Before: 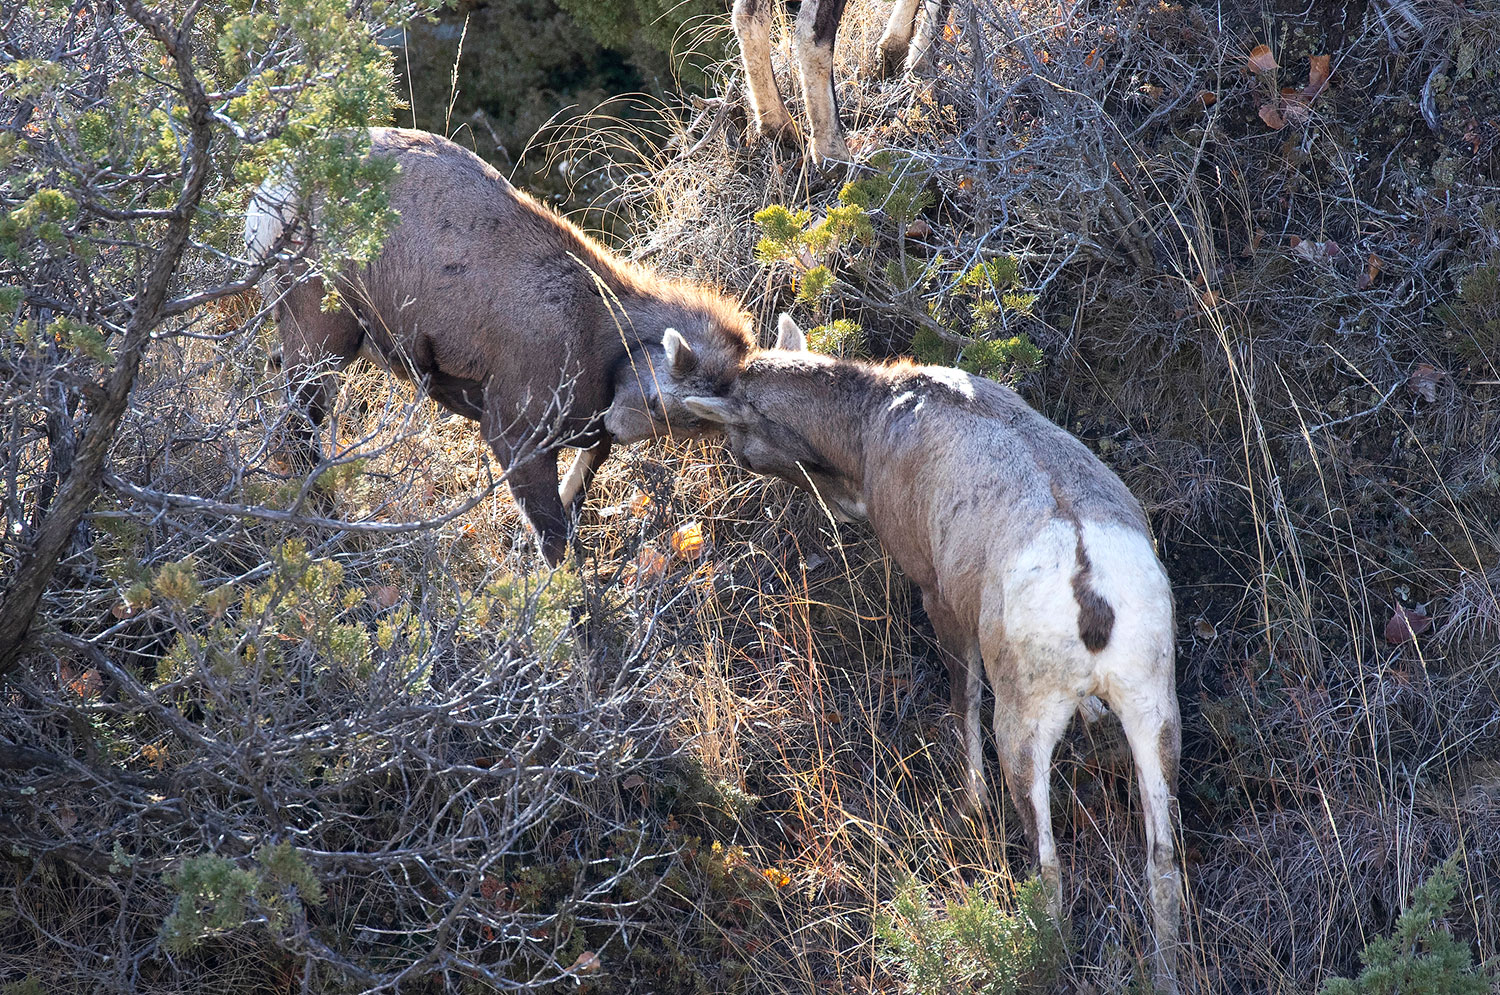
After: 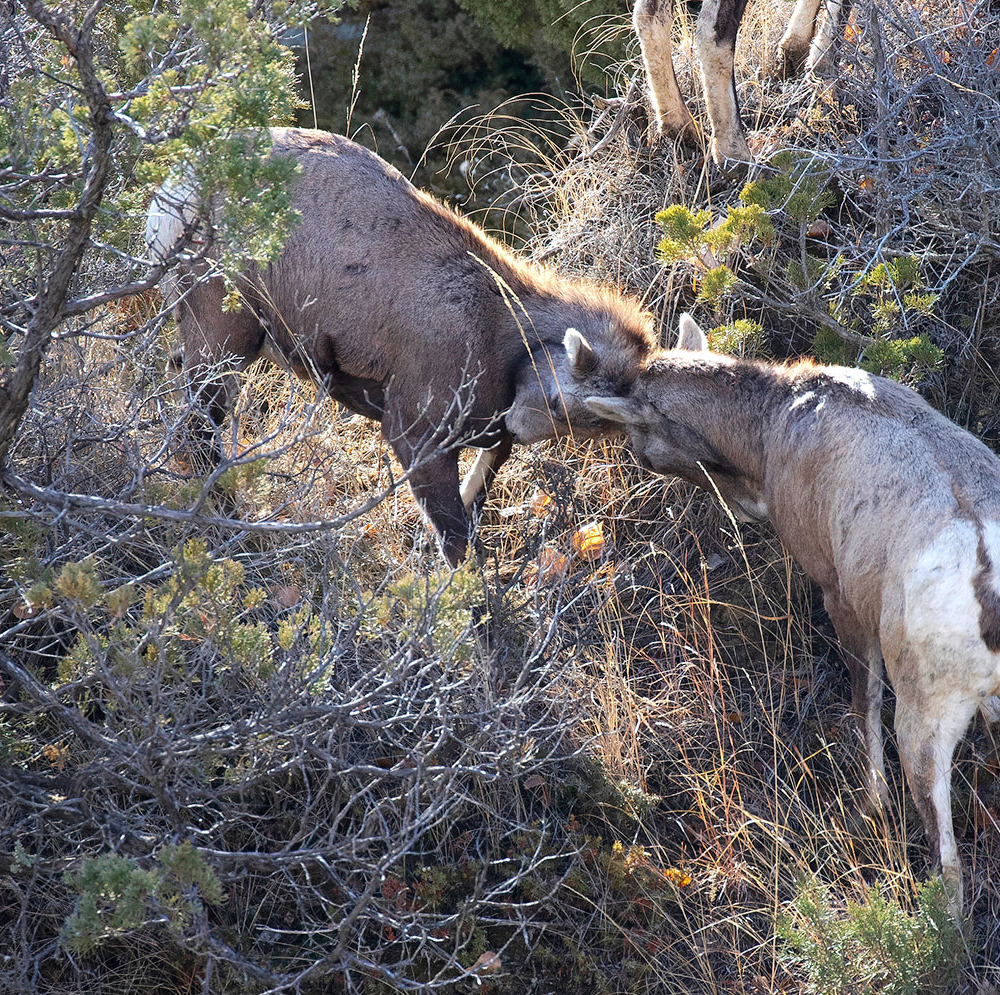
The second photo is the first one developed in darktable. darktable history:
crop and rotate: left 6.617%, right 26.717%
tone curve: curves: ch0 [(0, 0) (0.003, 0.013) (0.011, 0.018) (0.025, 0.027) (0.044, 0.045) (0.069, 0.068) (0.1, 0.096) (0.136, 0.13) (0.177, 0.168) (0.224, 0.217) (0.277, 0.277) (0.335, 0.338) (0.399, 0.401) (0.468, 0.473) (0.543, 0.544) (0.623, 0.621) (0.709, 0.7) (0.801, 0.781) (0.898, 0.869) (1, 1)], preserve colors none
